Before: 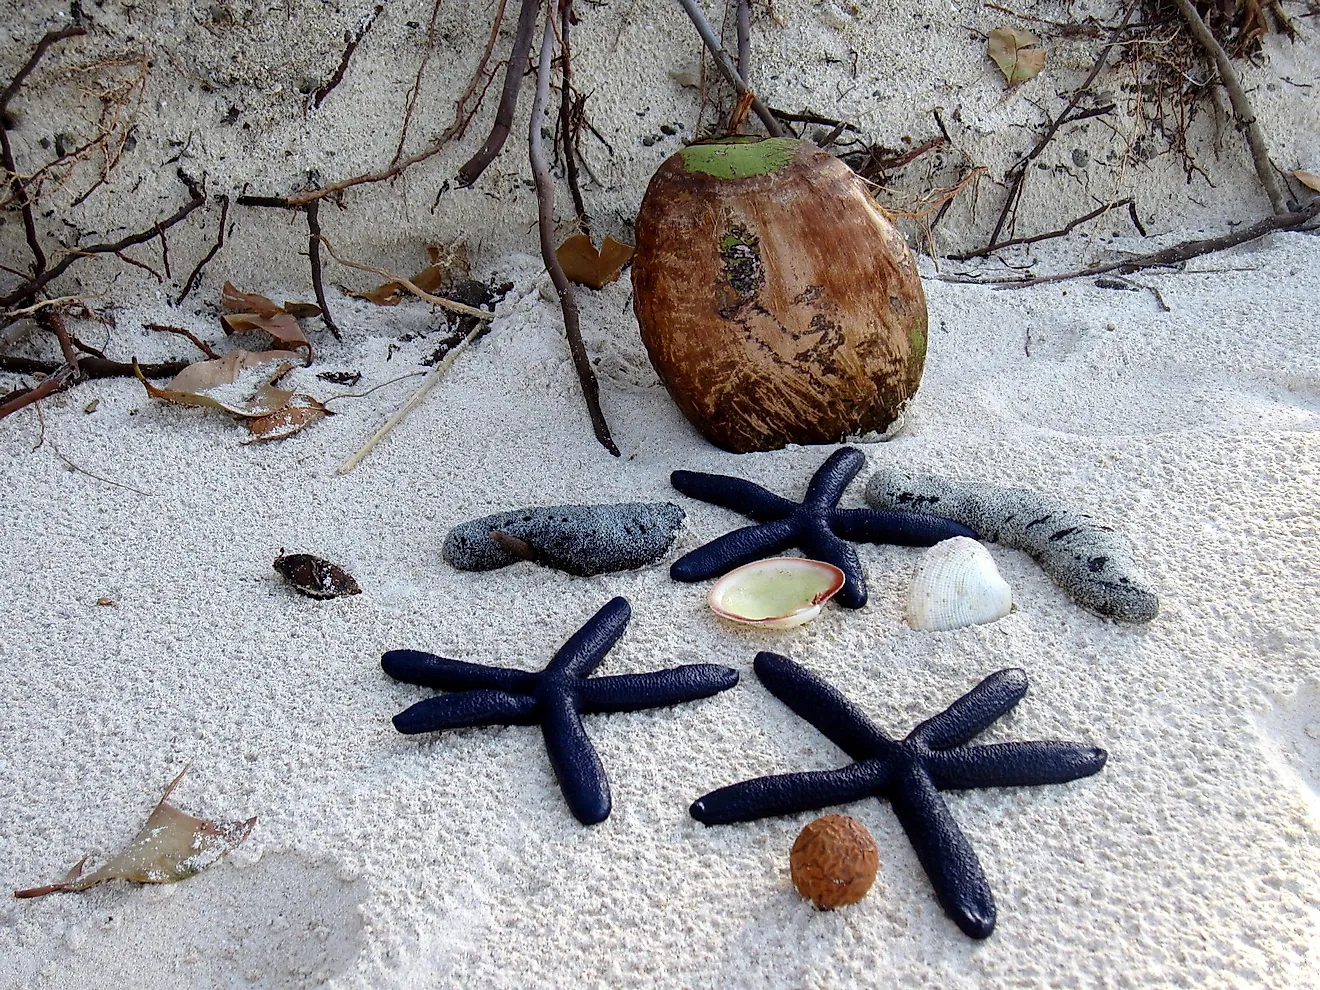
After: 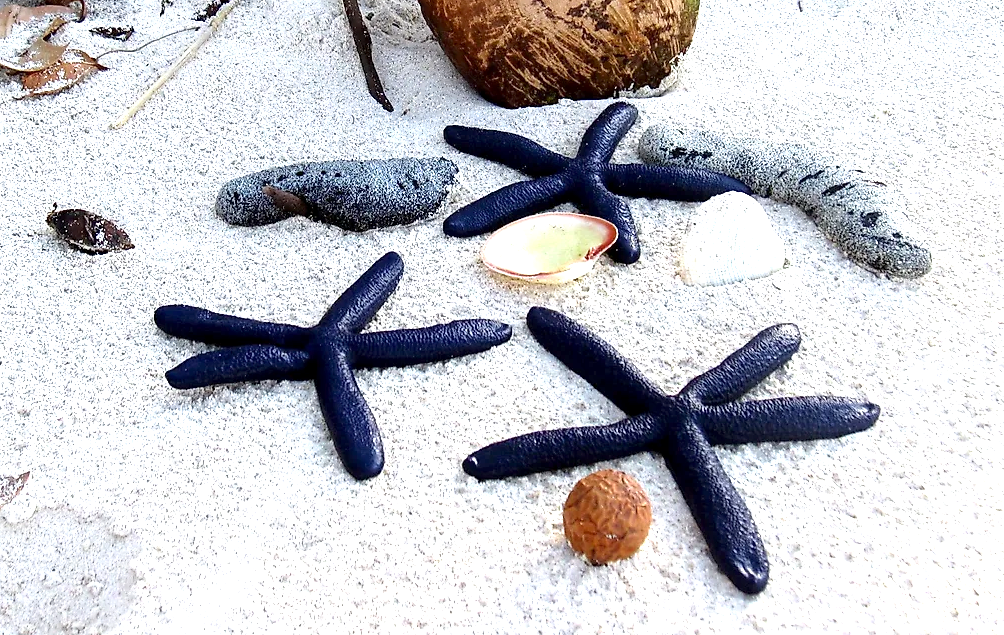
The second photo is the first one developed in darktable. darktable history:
crop and rotate: left 17.223%, top 34.895%, right 6.716%, bottom 0.899%
exposure: black level correction 0.001, exposure 1.048 EV, compensate highlight preservation false
